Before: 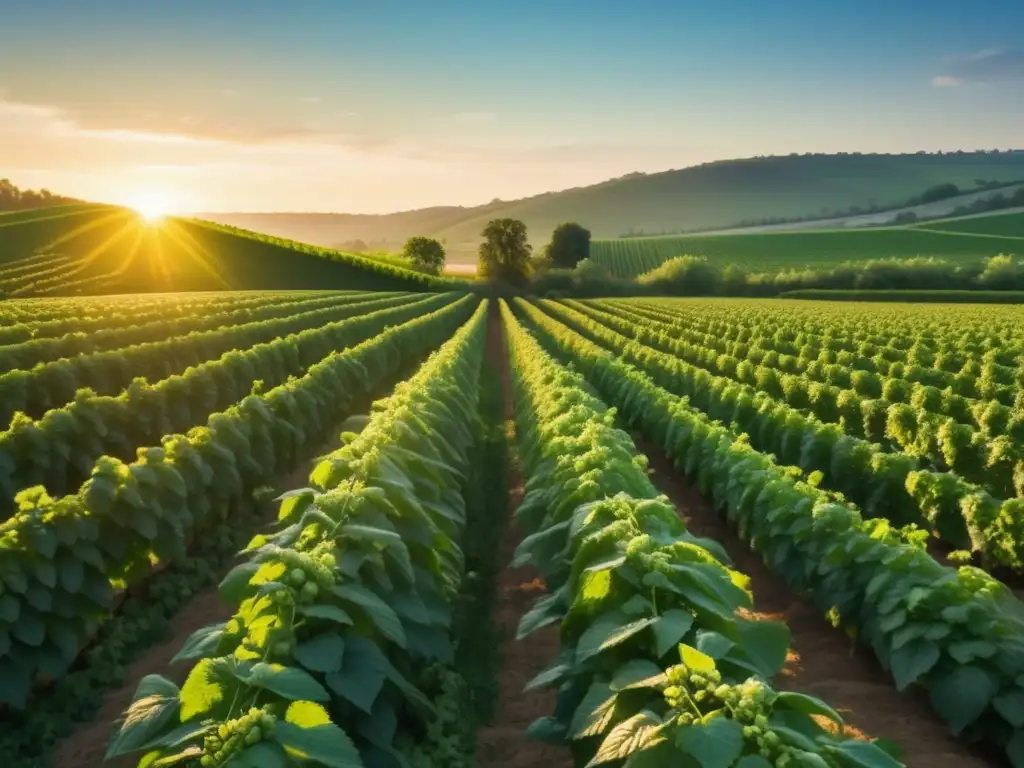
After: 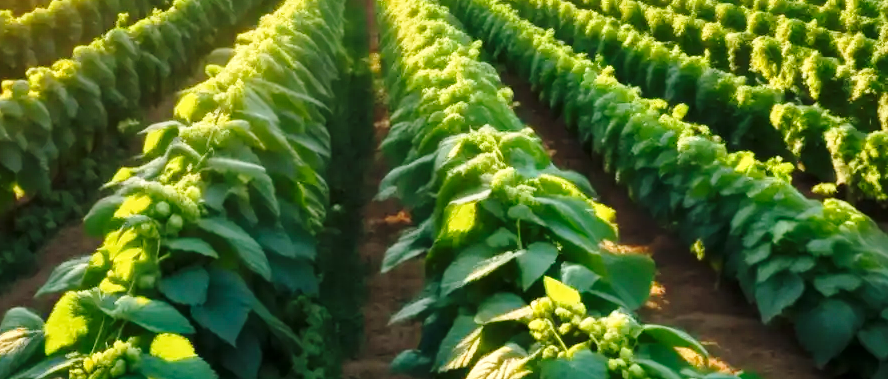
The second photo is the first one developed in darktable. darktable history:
crop and rotate: left 13.237%, top 47.826%, bottom 2.755%
local contrast: highlights 104%, shadows 101%, detail 120%, midtone range 0.2
base curve: curves: ch0 [(0, 0) (0.028, 0.03) (0.121, 0.232) (0.46, 0.748) (0.859, 0.968) (1, 1)], preserve colors none
